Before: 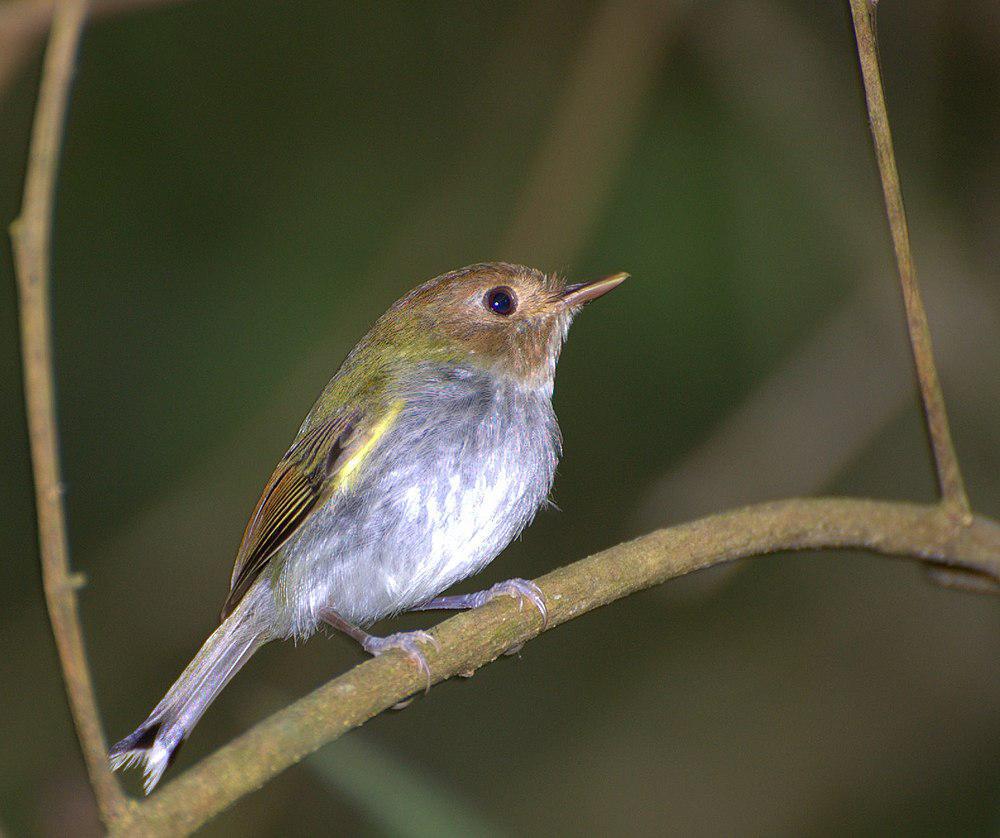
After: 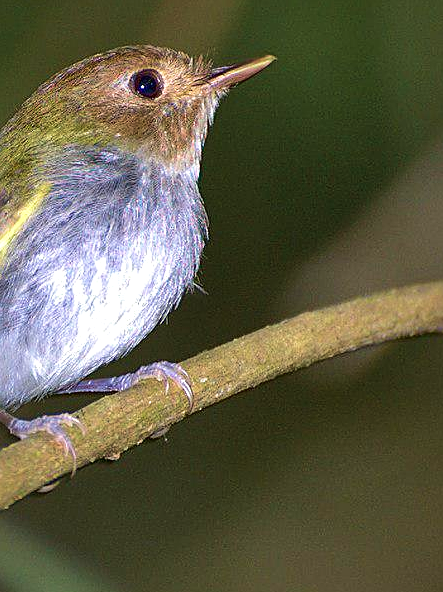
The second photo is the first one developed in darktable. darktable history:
crop: left 35.419%, top 25.929%, right 20.225%, bottom 3.371%
sharpen: on, module defaults
velvia: strength 39.49%
local contrast: mode bilateral grid, contrast 25, coarseness 59, detail 152%, midtone range 0.2
